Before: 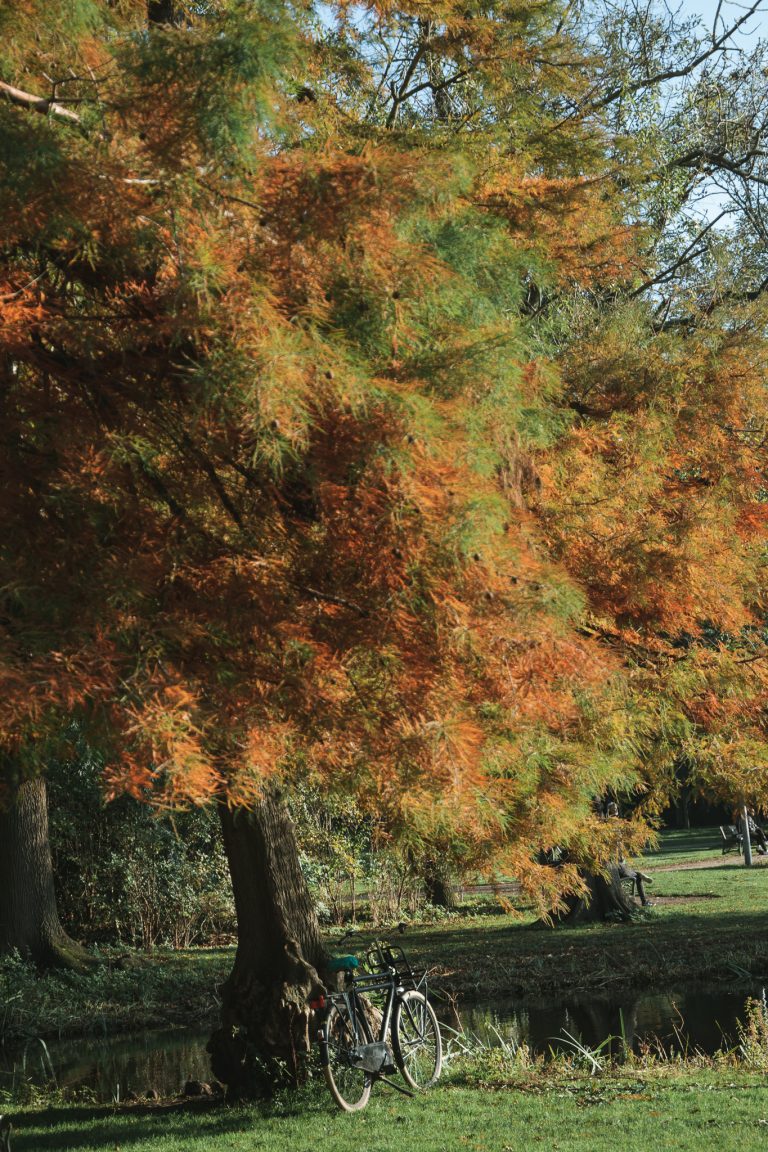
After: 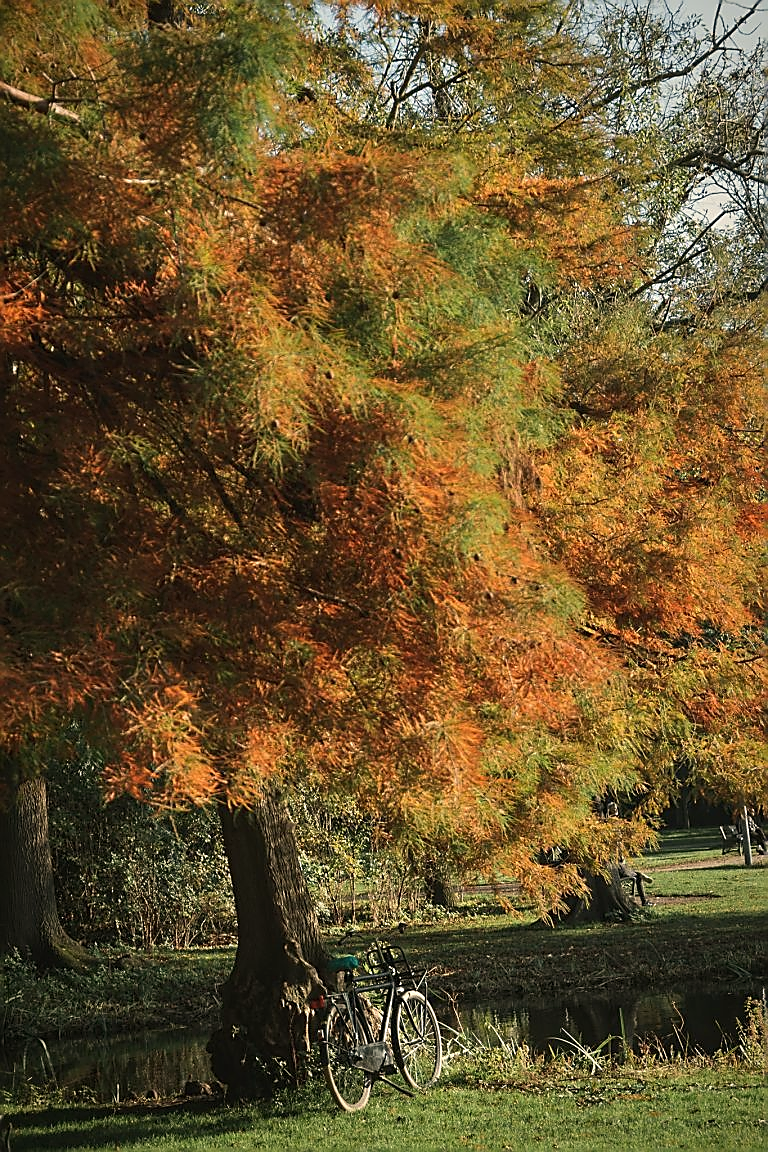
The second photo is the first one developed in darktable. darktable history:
white balance: red 1.045, blue 0.932
vignetting: fall-off start 80.87%, fall-off radius 61.59%, brightness -0.384, saturation 0.007, center (0, 0.007), automatic ratio true, width/height ratio 1.418
sharpen: radius 1.4, amount 1.25, threshold 0.7
color correction: highlights a* 3.84, highlights b* 5.07
